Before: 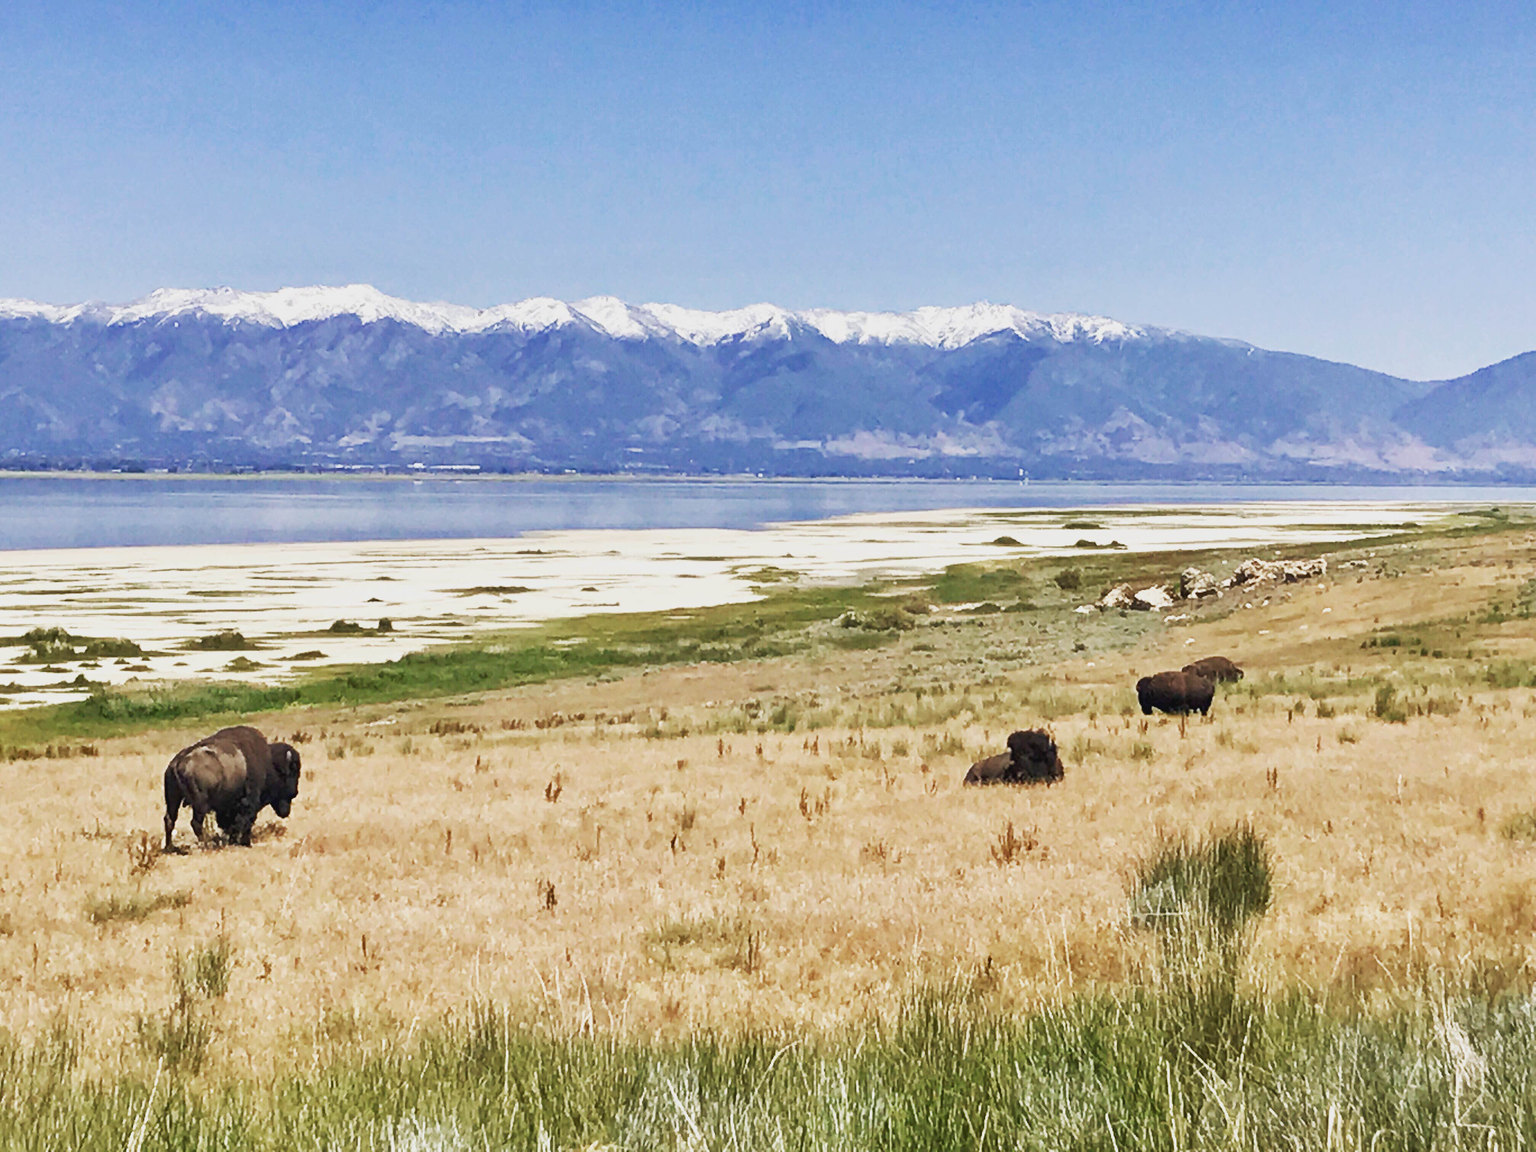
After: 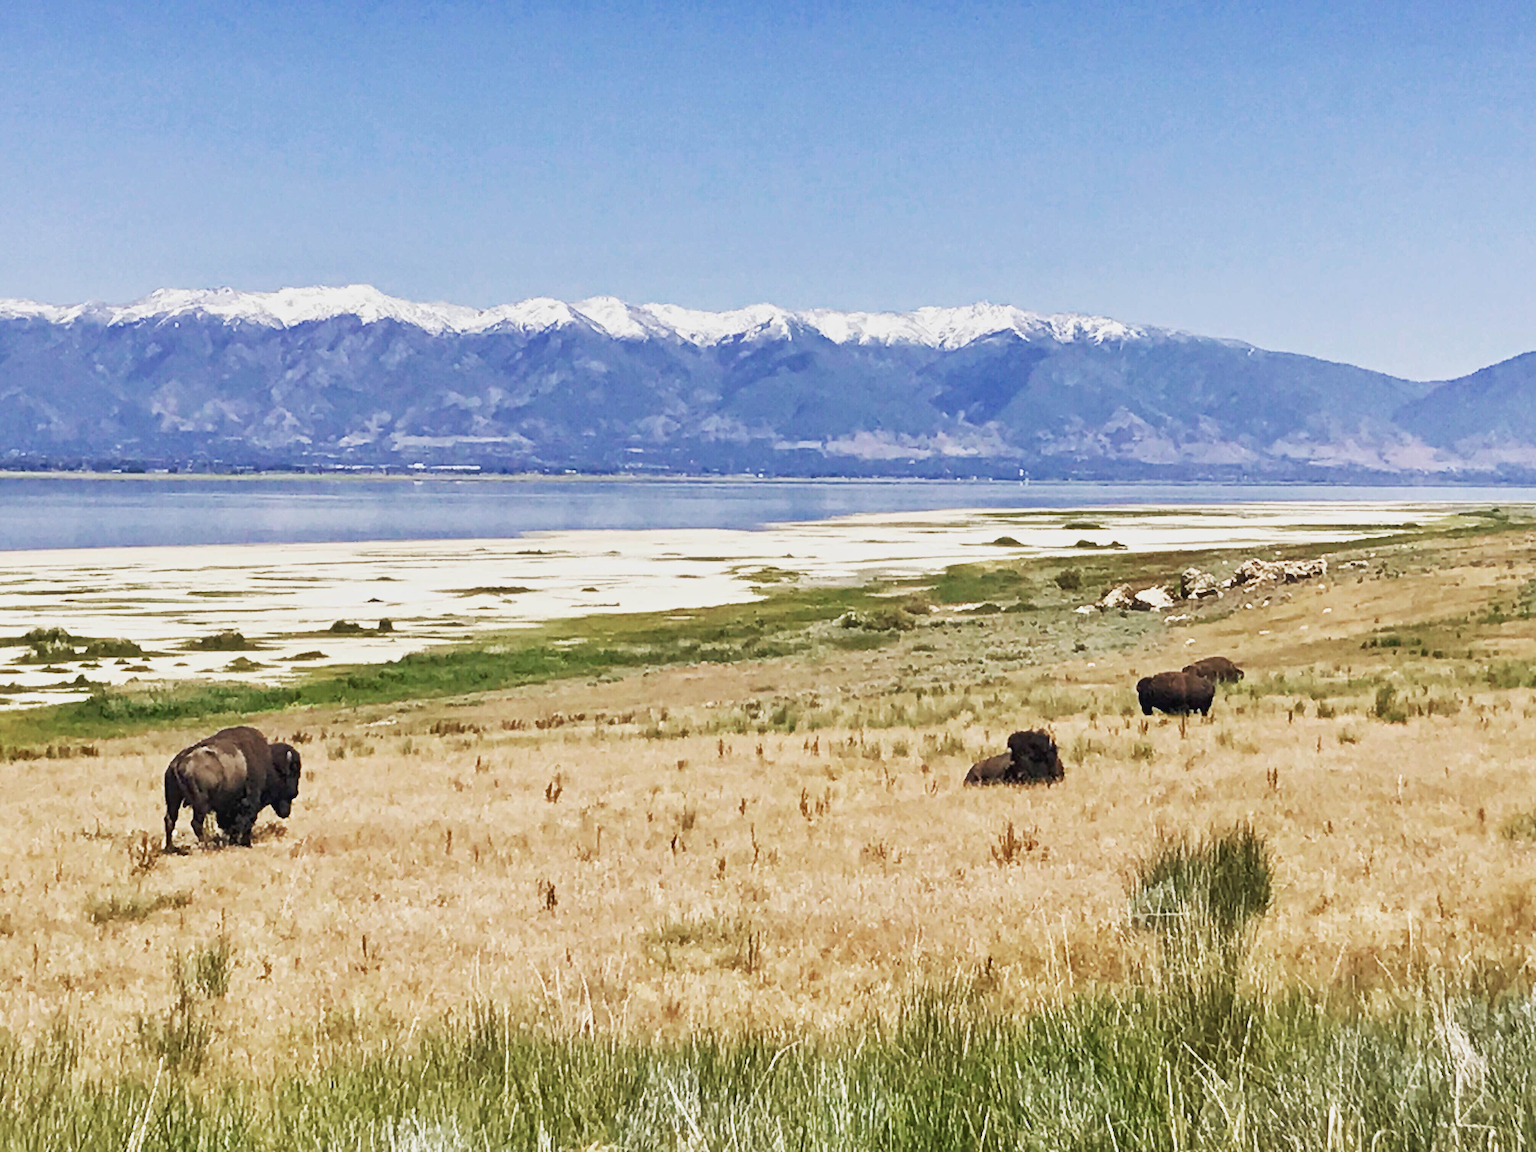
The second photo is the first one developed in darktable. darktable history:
local contrast: mode bilateral grid, contrast 29, coarseness 16, detail 116%, midtone range 0.2
